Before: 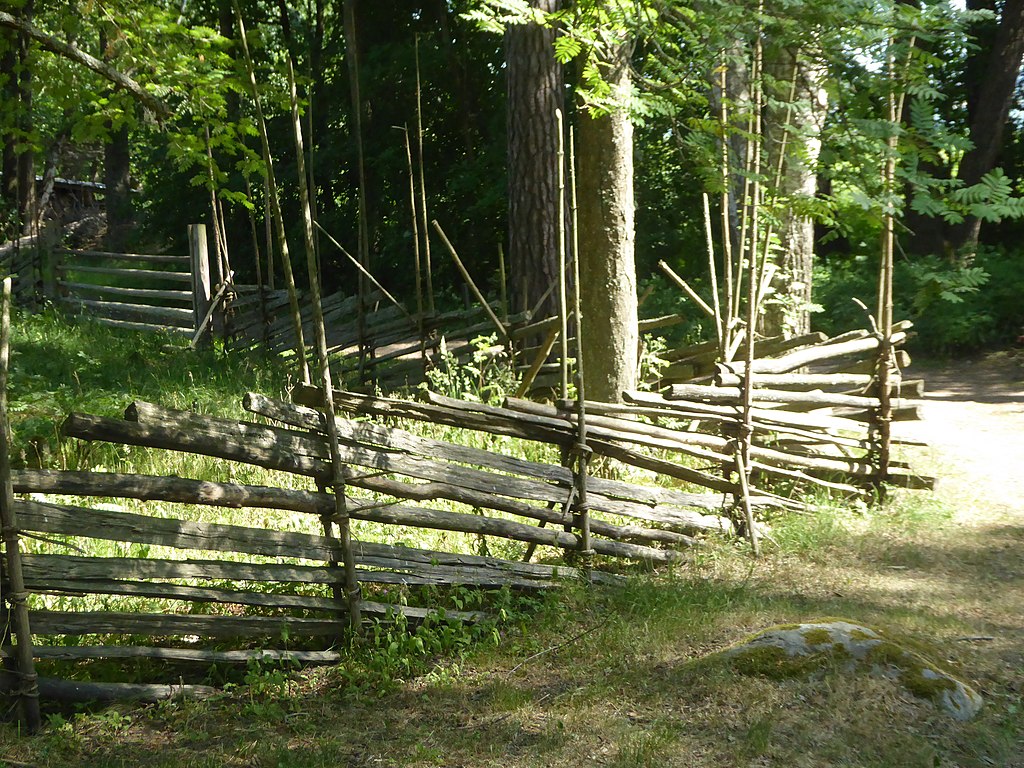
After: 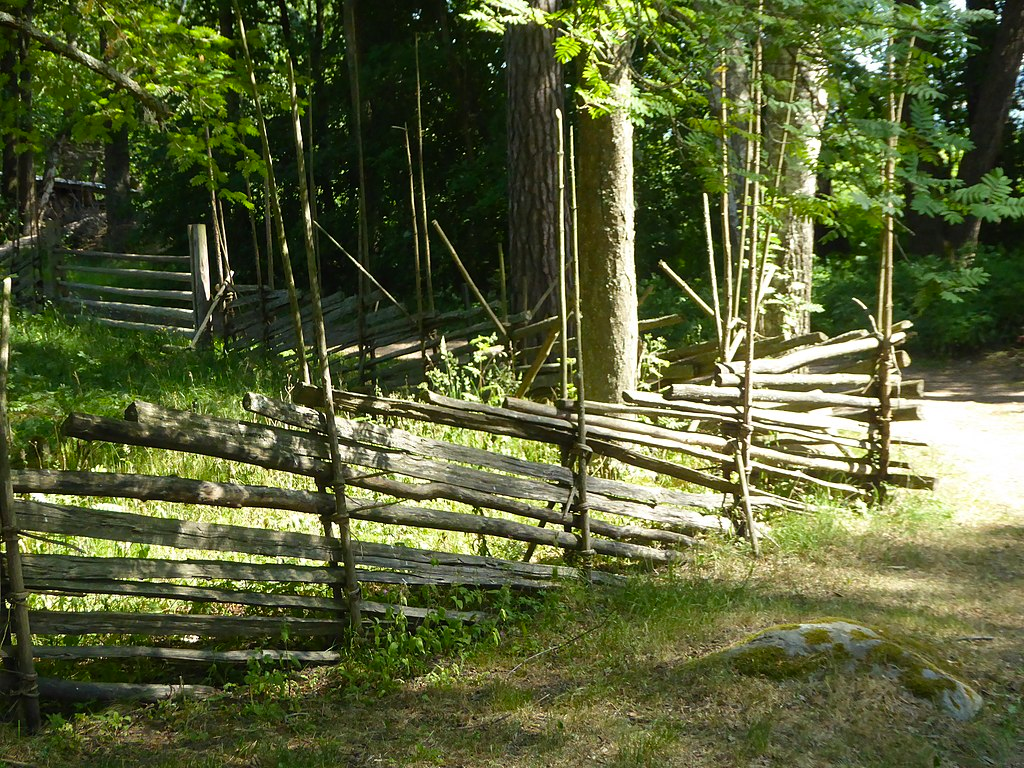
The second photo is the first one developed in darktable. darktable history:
color balance rgb: power › luminance -3.949%, power › hue 142.57°, linear chroma grading › global chroma 15.423%, perceptual saturation grading › global saturation -0.001%
